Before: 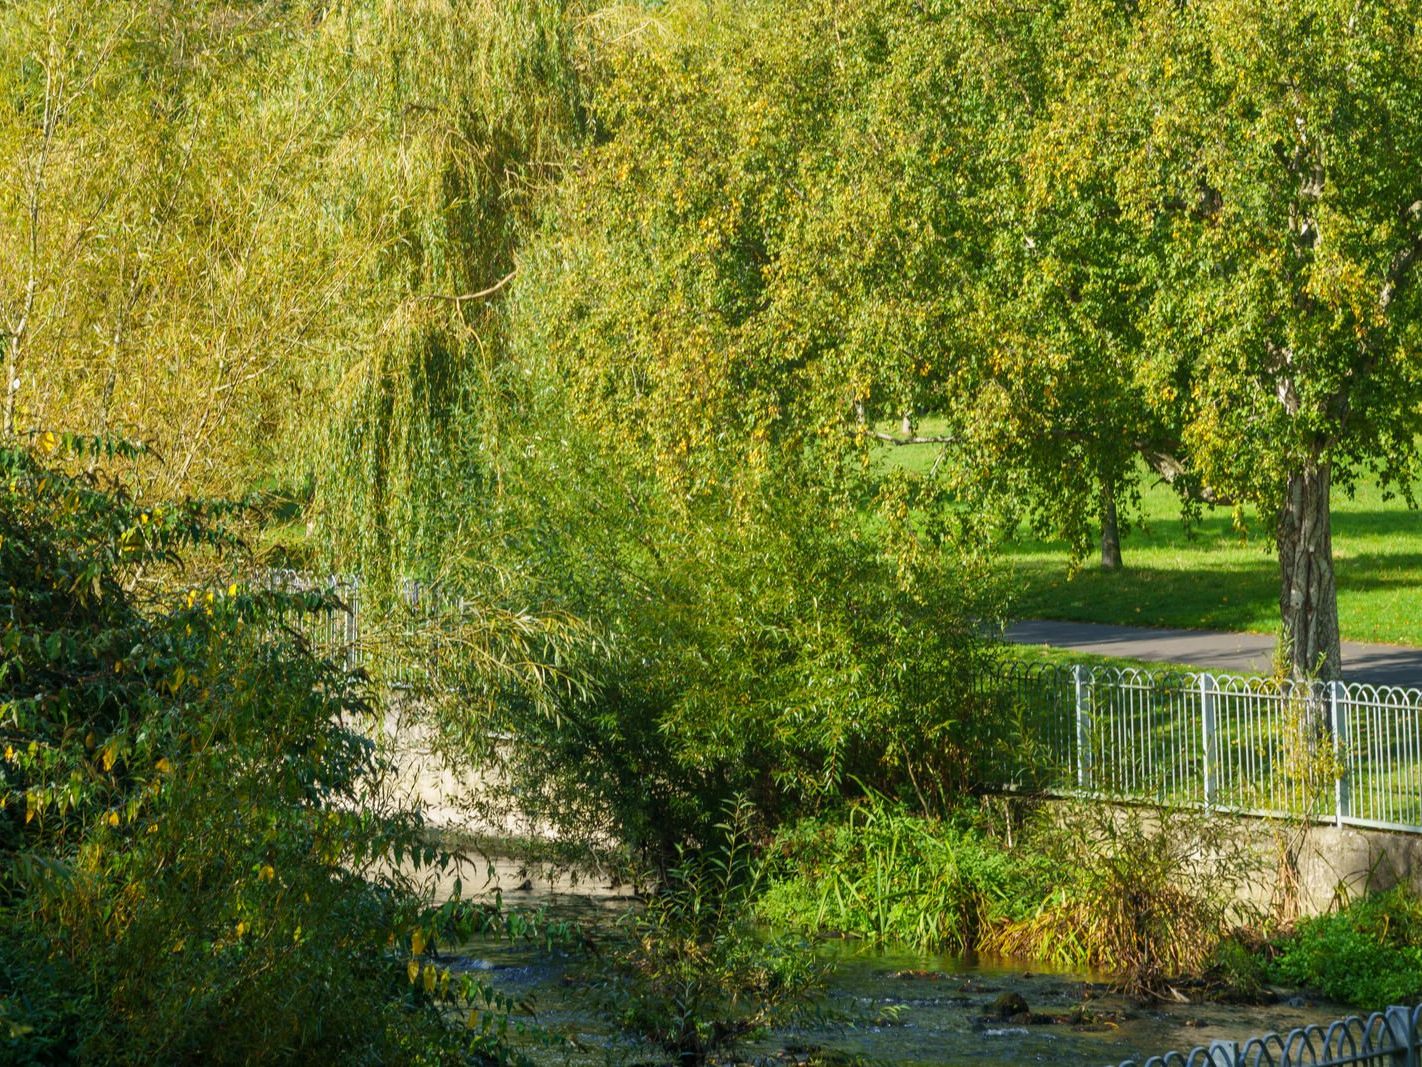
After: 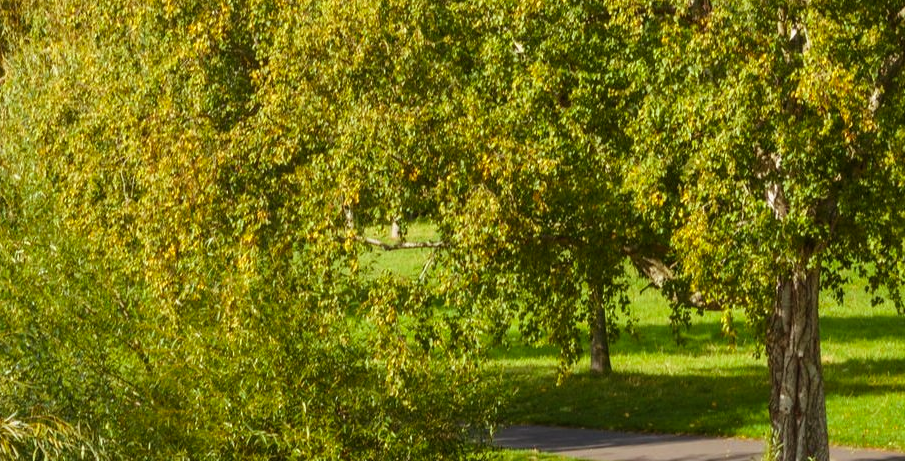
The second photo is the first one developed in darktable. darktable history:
crop: left 36.005%, top 18.293%, right 0.31%, bottom 38.444%
rgb levels: mode RGB, independent channels, levels [[0, 0.5, 1], [0, 0.521, 1], [0, 0.536, 1]]
